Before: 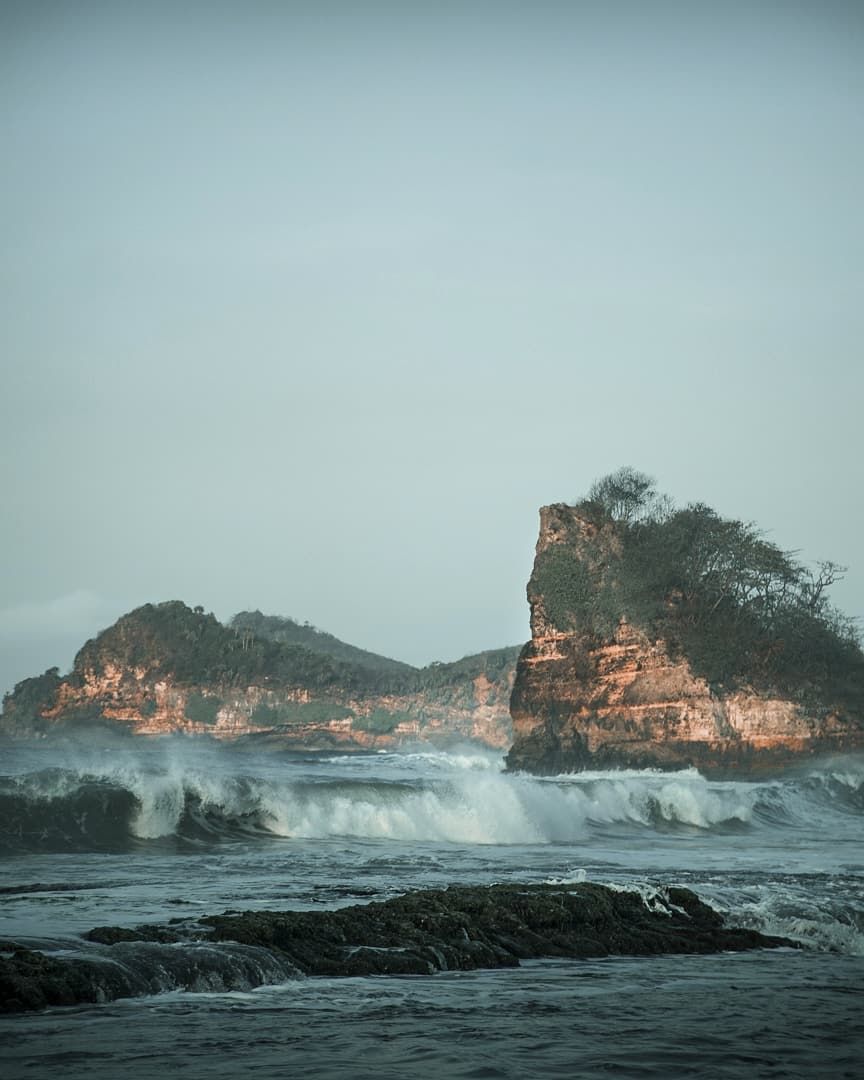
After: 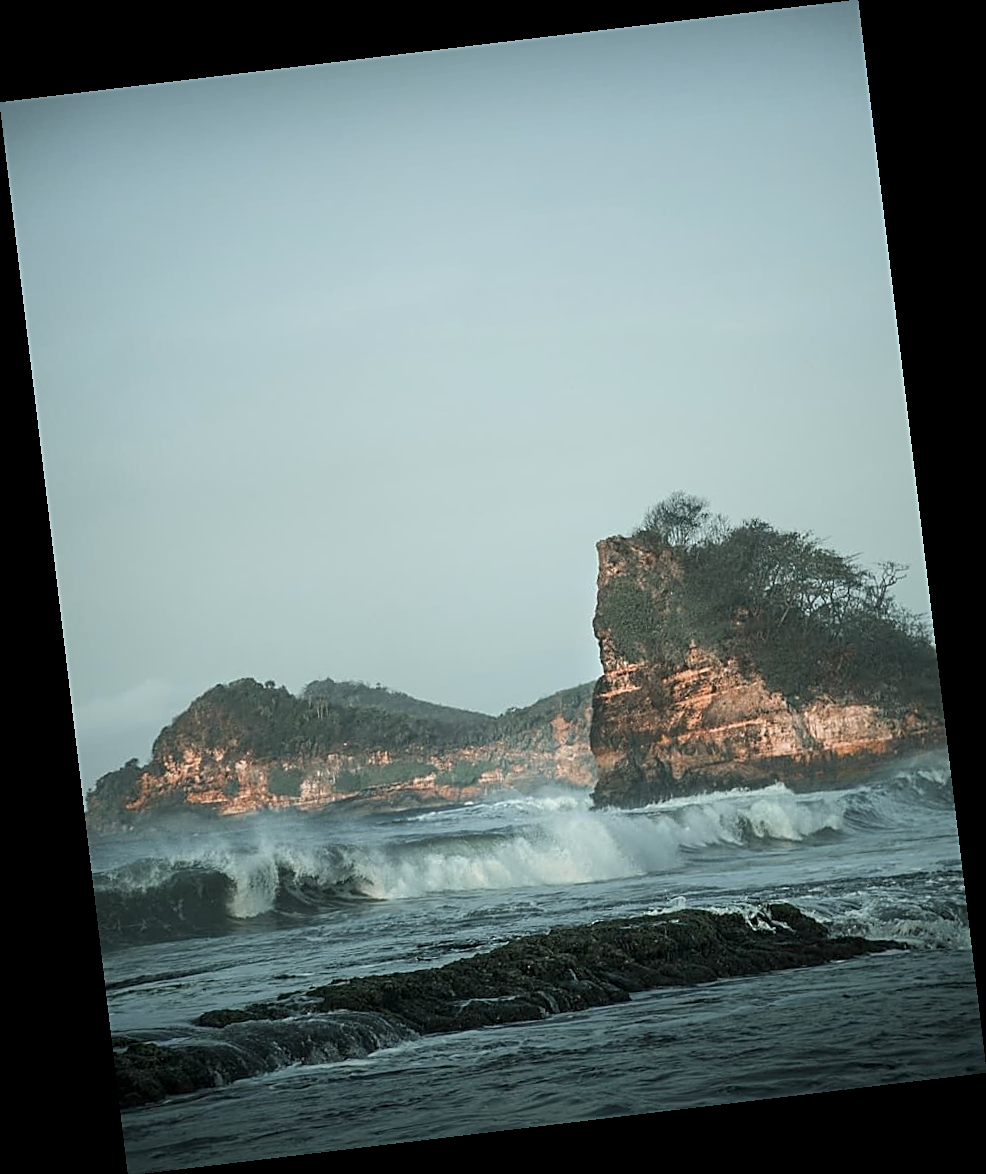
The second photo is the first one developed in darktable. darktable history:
sharpen: on, module defaults
exposure: compensate highlight preservation false
rotate and perspective: rotation -6.83°, automatic cropping off
